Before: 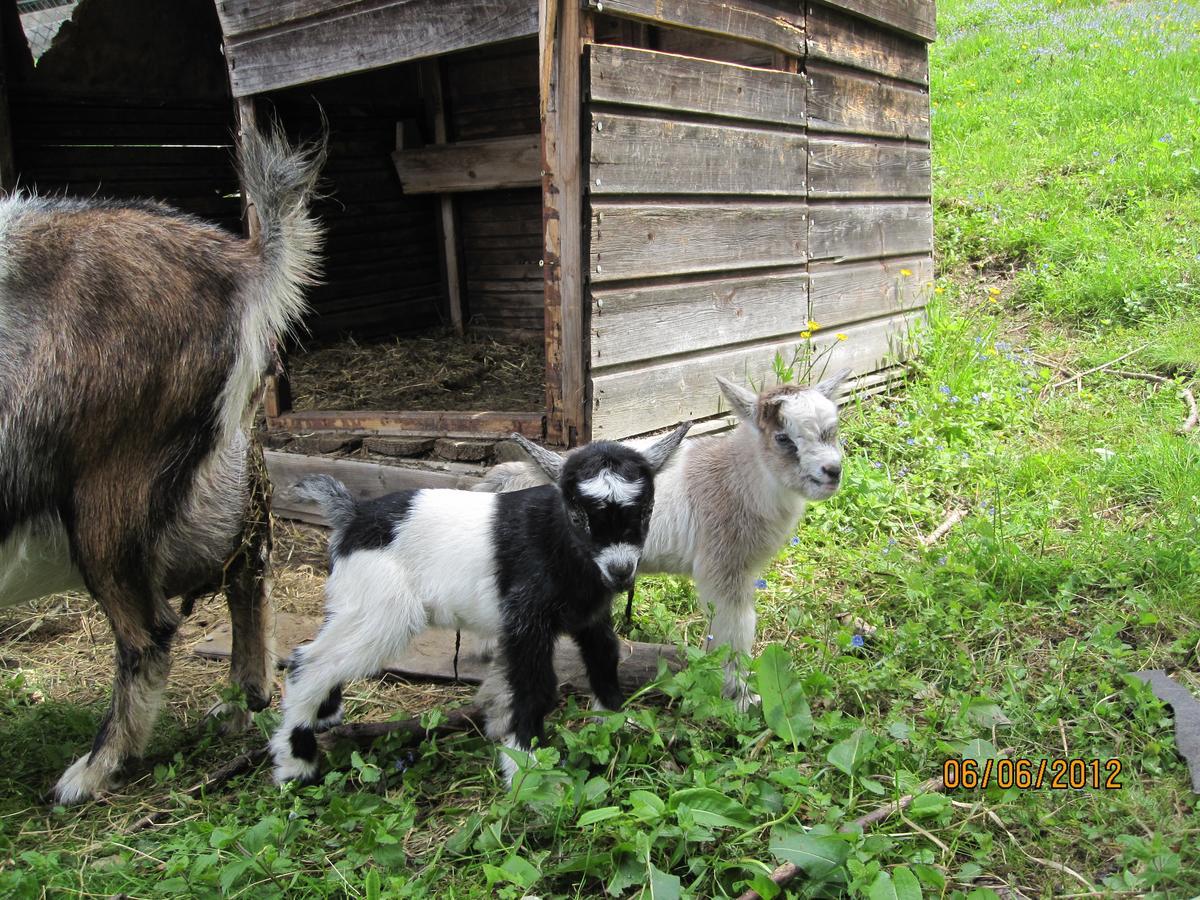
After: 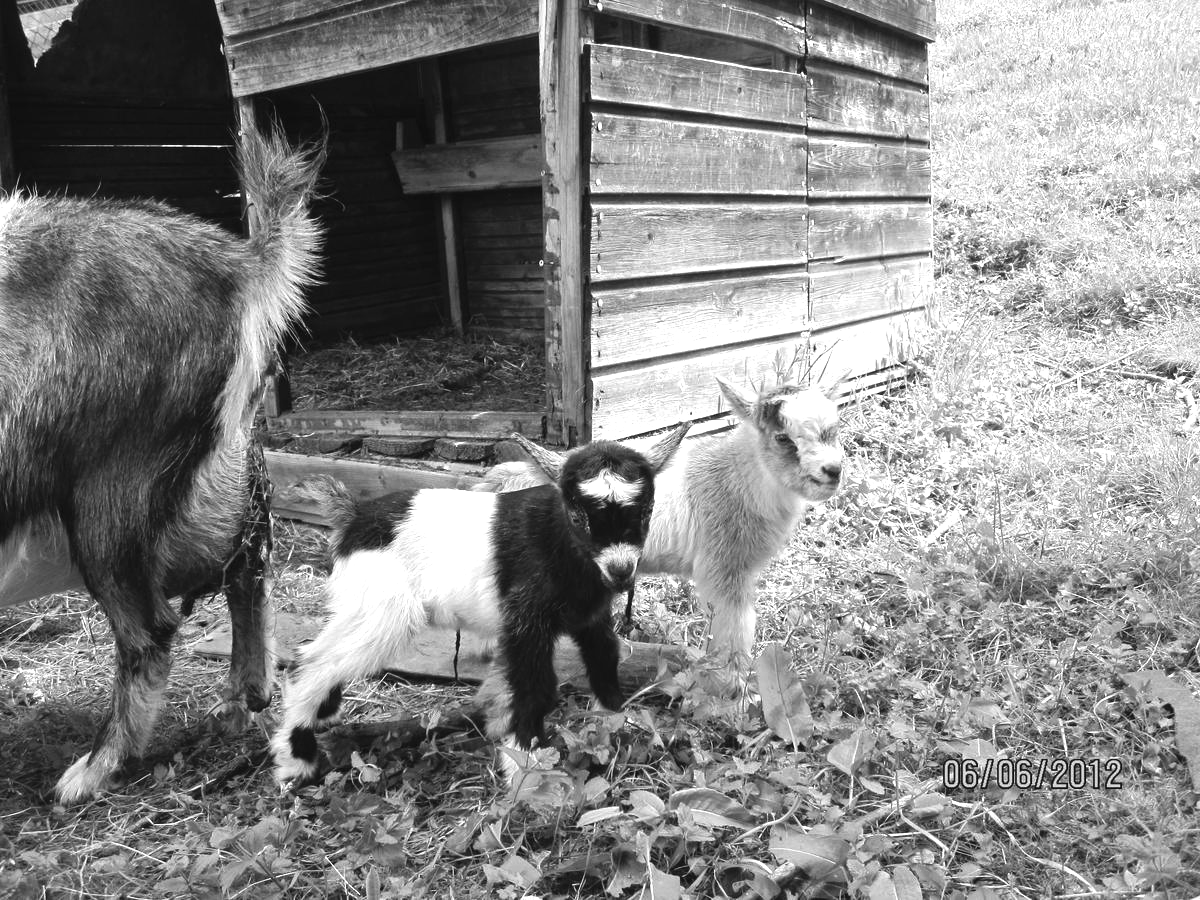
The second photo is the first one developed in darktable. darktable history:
color balance rgb: linear chroma grading › shadows -2.2%, linear chroma grading › highlights -15%, linear chroma grading › global chroma -10%, linear chroma grading › mid-tones -10%, perceptual saturation grading › global saturation 45%, perceptual saturation grading › highlights -50%, perceptual saturation grading › shadows 30%, perceptual brilliance grading › global brilliance 18%, global vibrance 45%
exposure: black level correction -0.003, exposure 0.04 EV, compensate highlight preservation false
monochrome: on, module defaults
